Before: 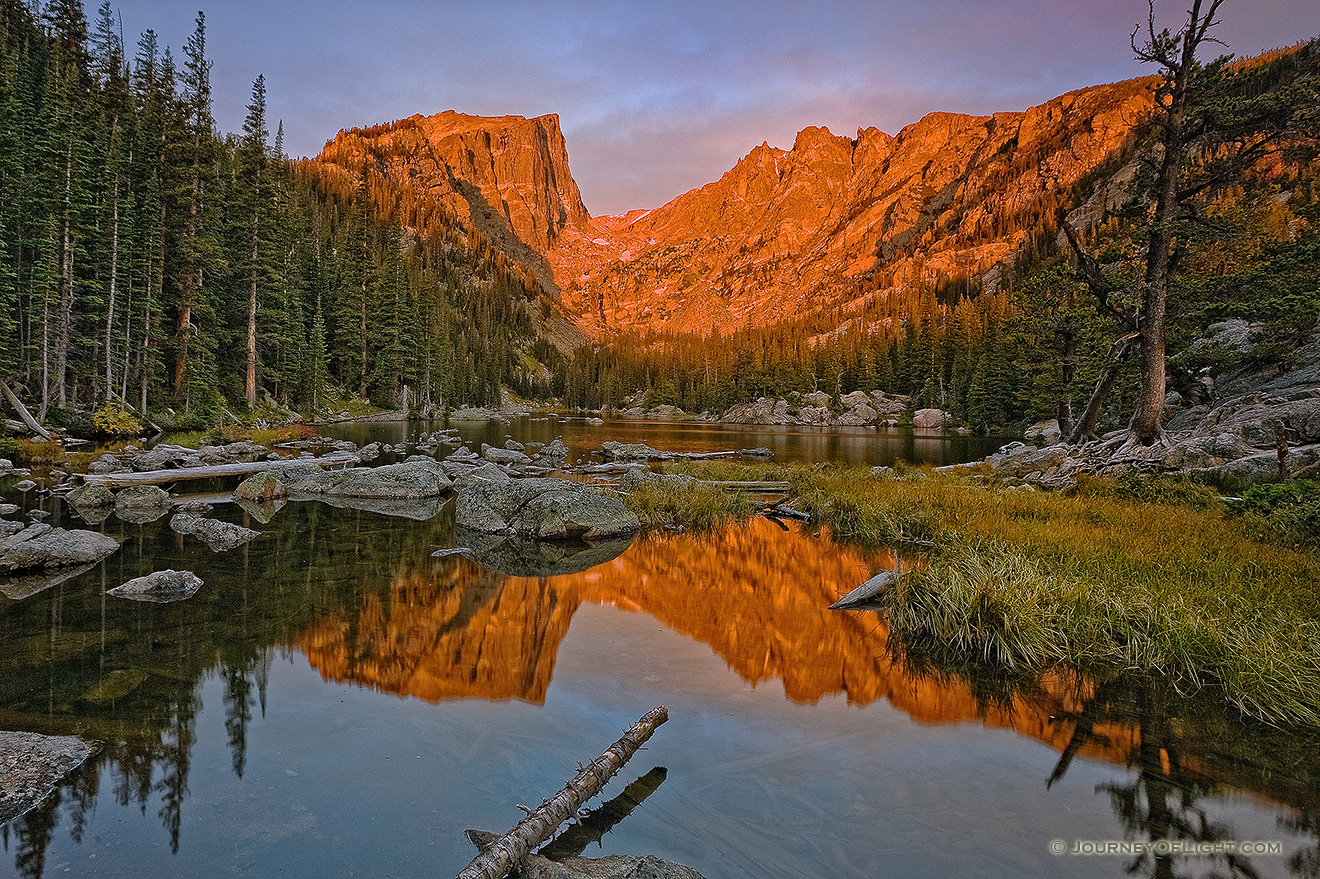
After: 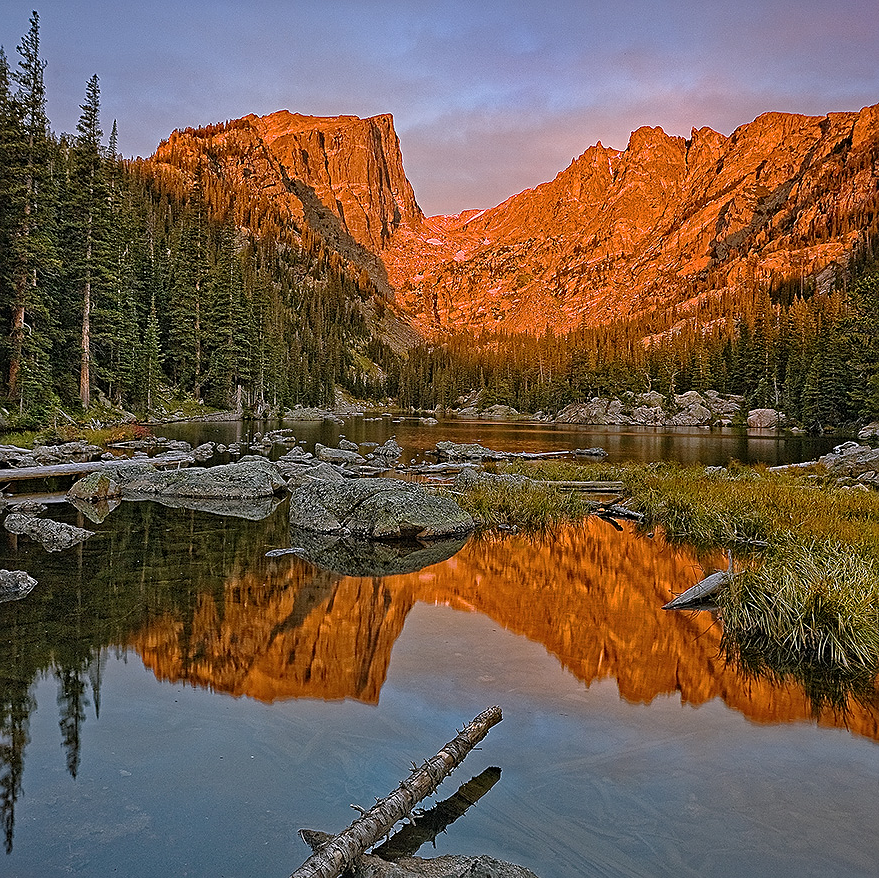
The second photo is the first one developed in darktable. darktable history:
sharpen: on, module defaults
crop and rotate: left 12.611%, right 20.751%
